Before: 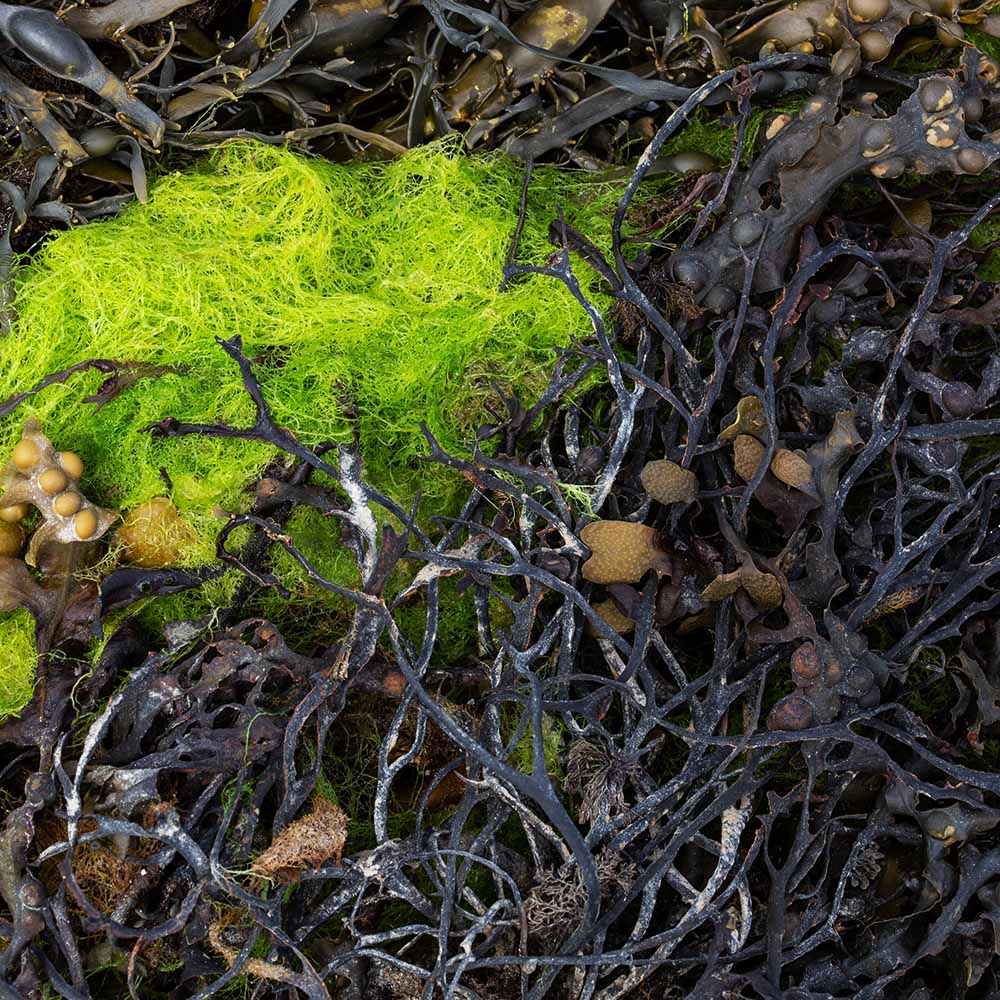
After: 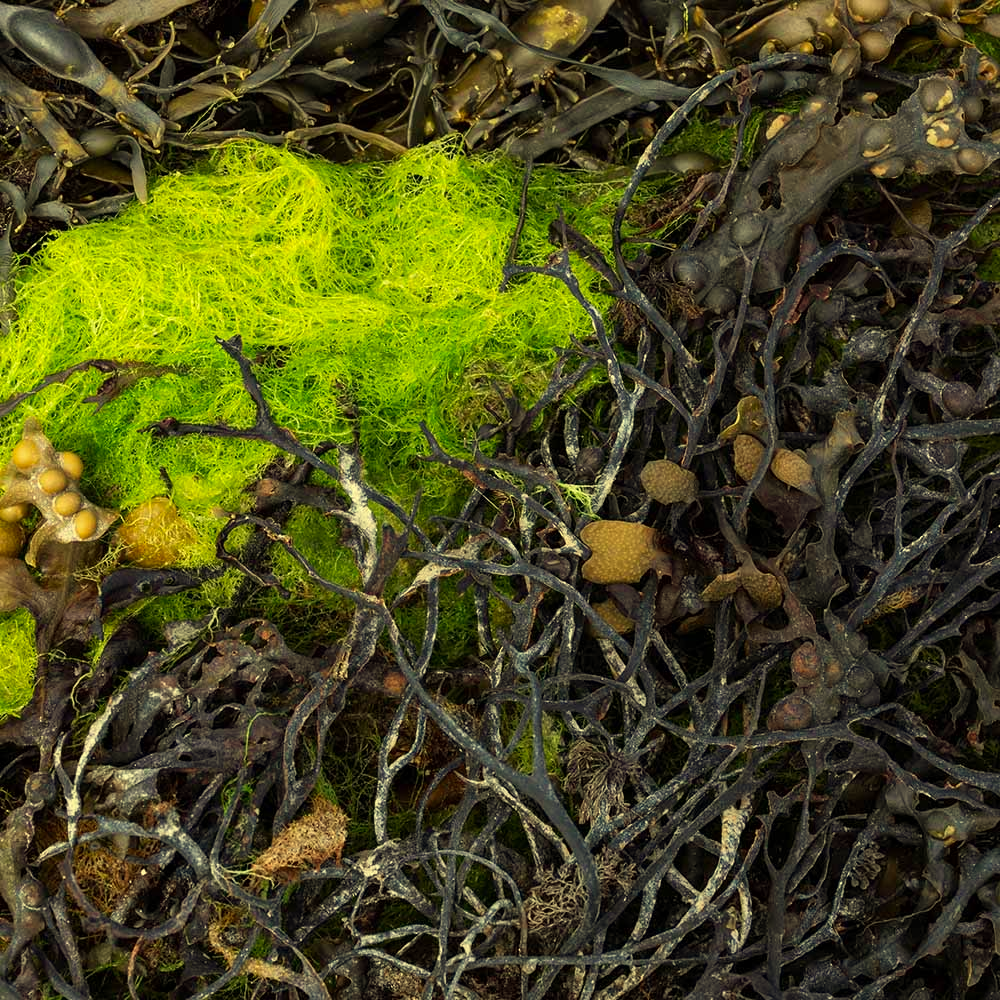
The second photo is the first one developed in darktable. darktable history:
exposure: compensate highlight preservation false
white balance: red 1.08, blue 0.791
color correction: highlights a* -5.94, highlights b* 11.19
